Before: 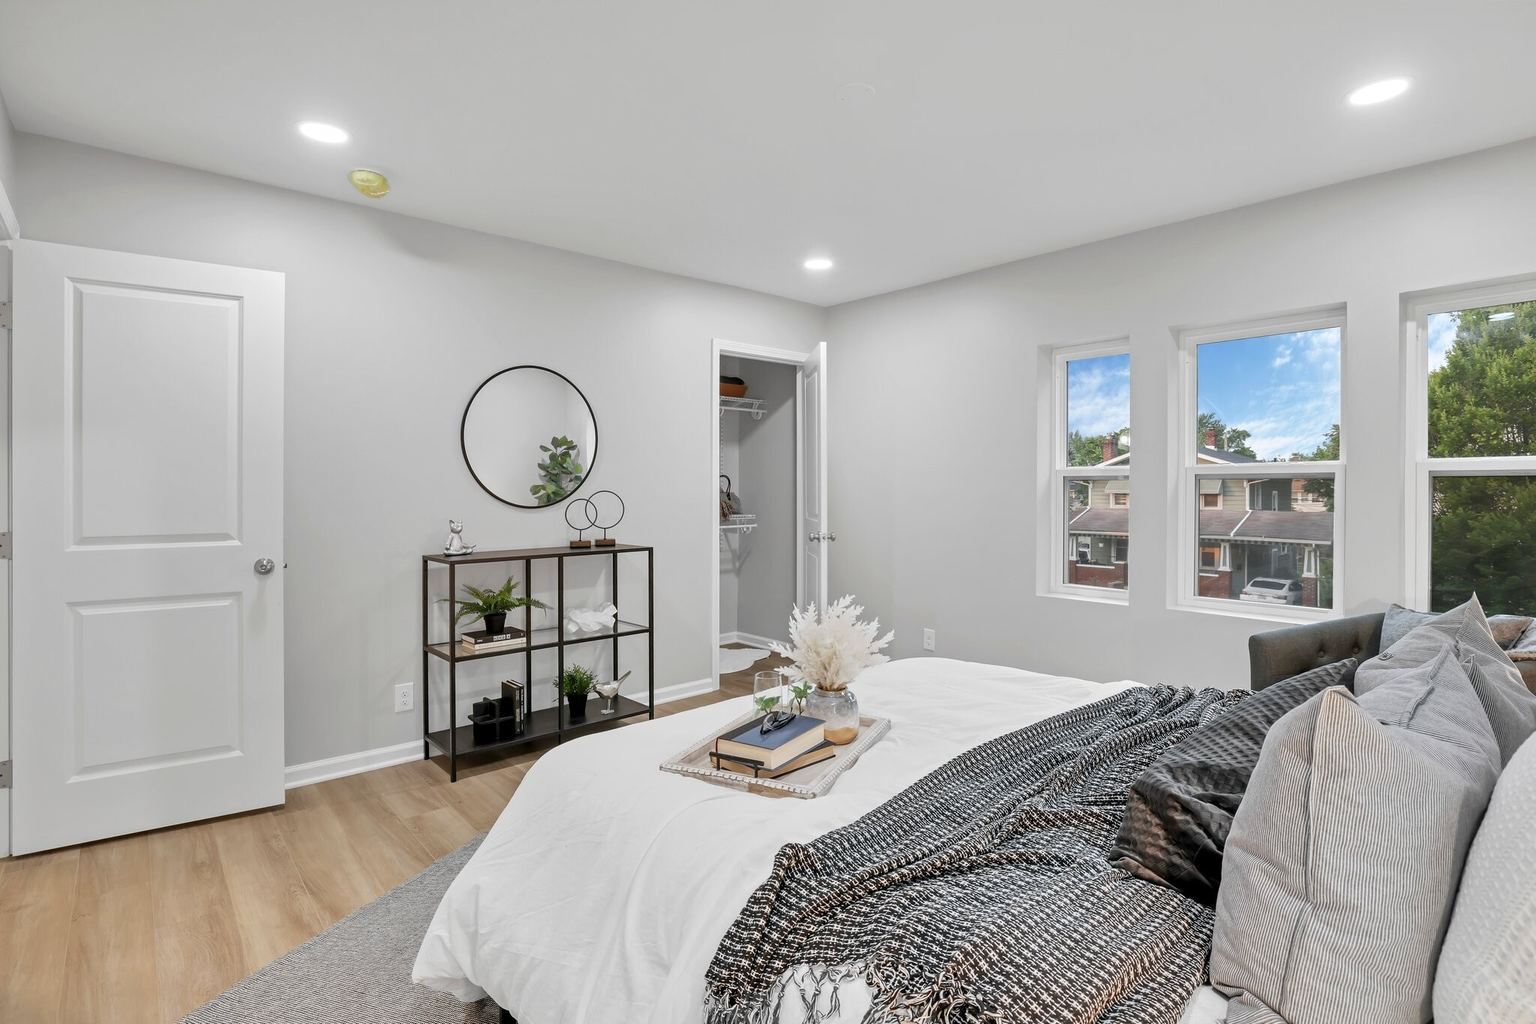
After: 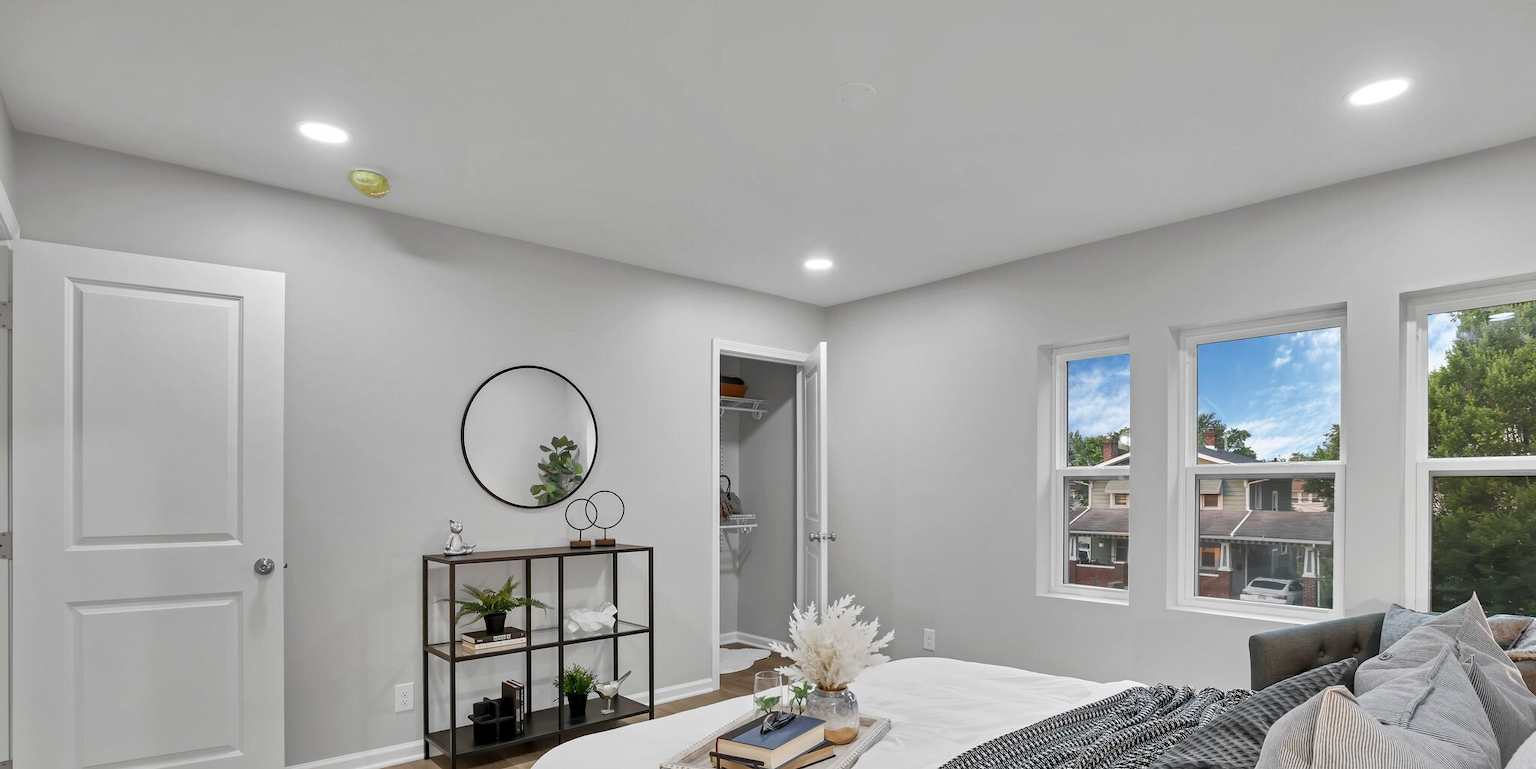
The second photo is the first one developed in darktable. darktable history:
crop: bottom 24.796%
shadows and highlights: soften with gaussian
